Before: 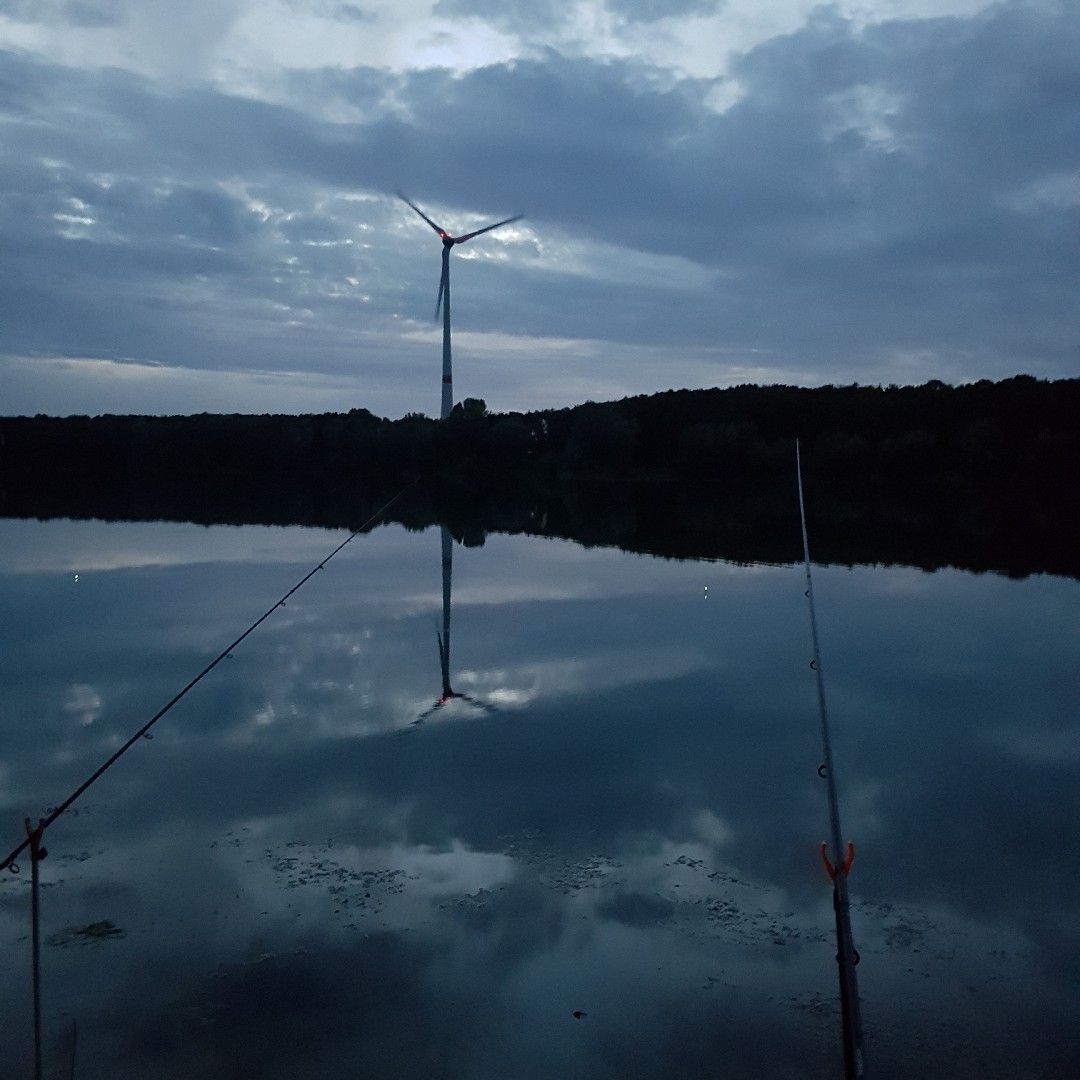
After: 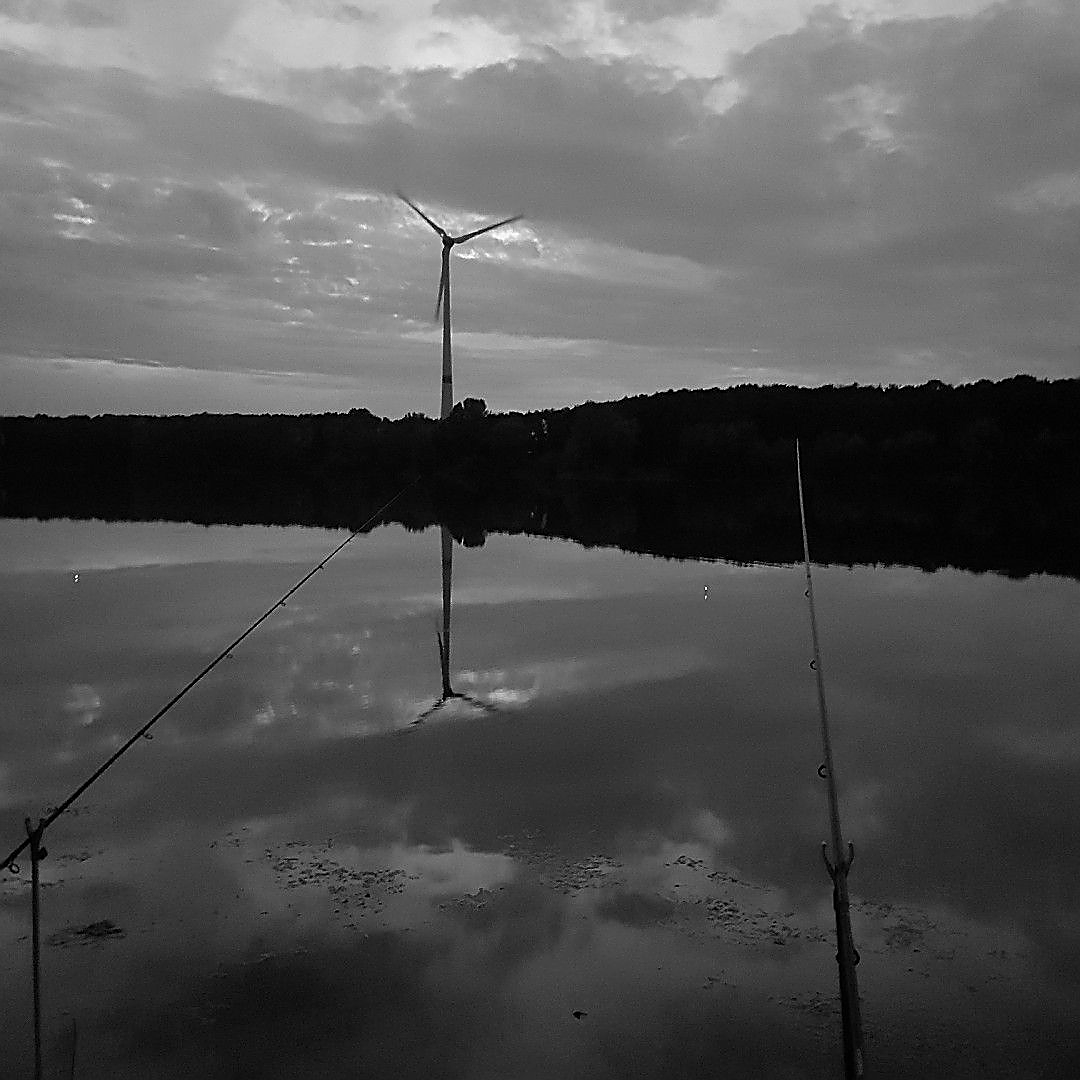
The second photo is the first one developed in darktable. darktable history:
sharpen: radius 1.4, amount 1.25, threshold 0.7
color calibration: output gray [0.18, 0.41, 0.41, 0], gray › normalize channels true, illuminant same as pipeline (D50), adaptation XYZ, x 0.346, y 0.359, gamut compression 0
